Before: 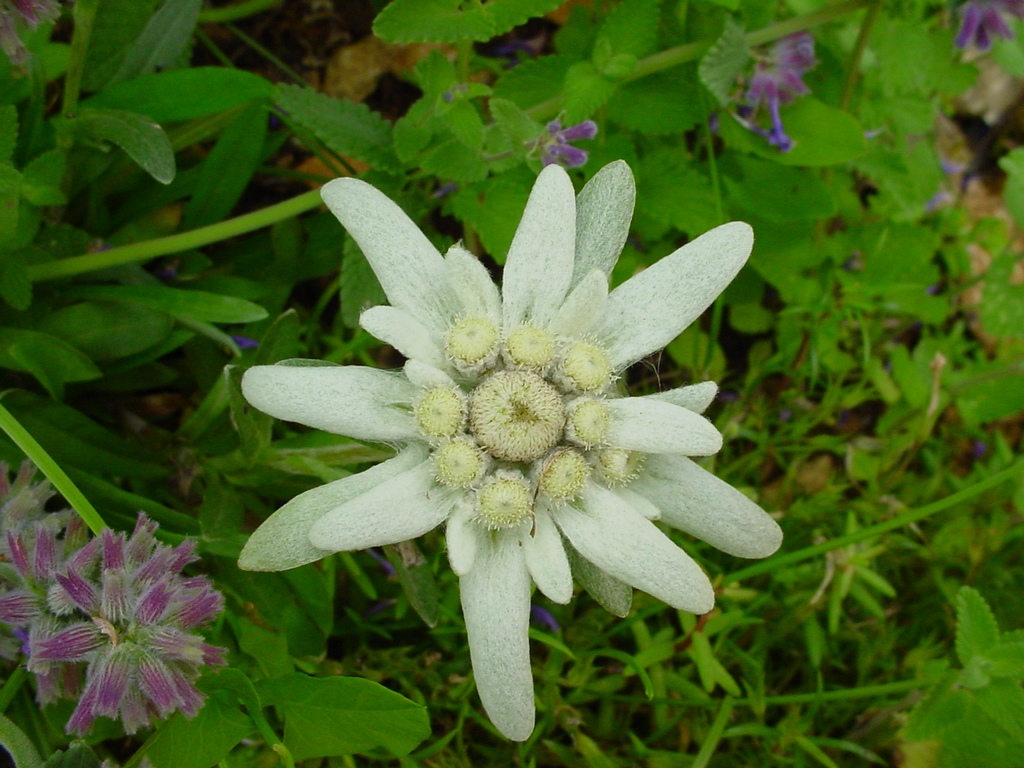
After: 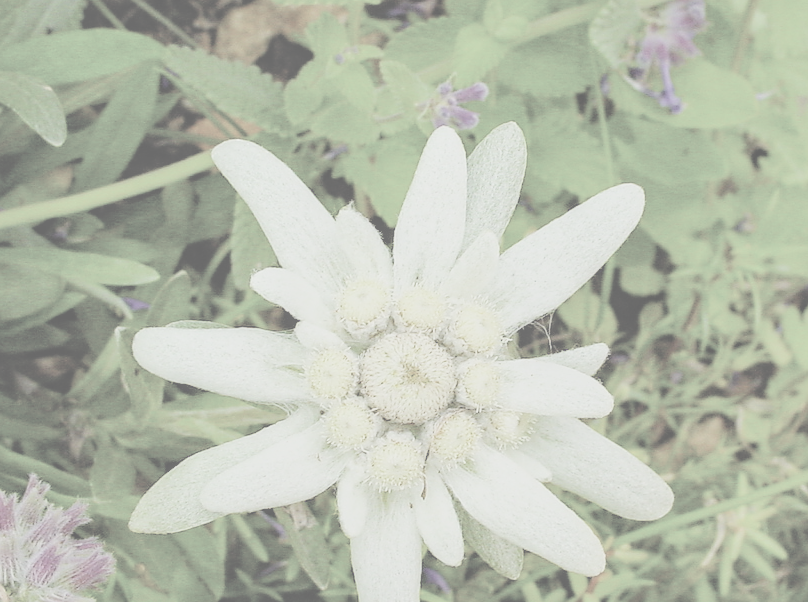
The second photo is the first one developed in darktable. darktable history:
crop and rotate: left 10.739%, top 5.054%, right 10.338%, bottom 16.503%
contrast brightness saturation: contrast -0.325, brightness 0.752, saturation -0.777
filmic rgb: black relative exposure -7.65 EV, white relative exposure 4.56 EV, hardness 3.61
exposure: black level correction 0, exposure 1.102 EV, compensate highlight preservation false
sharpen: radius 1.004, threshold 0.959
haze removal: strength 0.278, distance 0.249, compatibility mode true, adaptive false
local contrast: highlights 2%, shadows 2%, detail 133%
